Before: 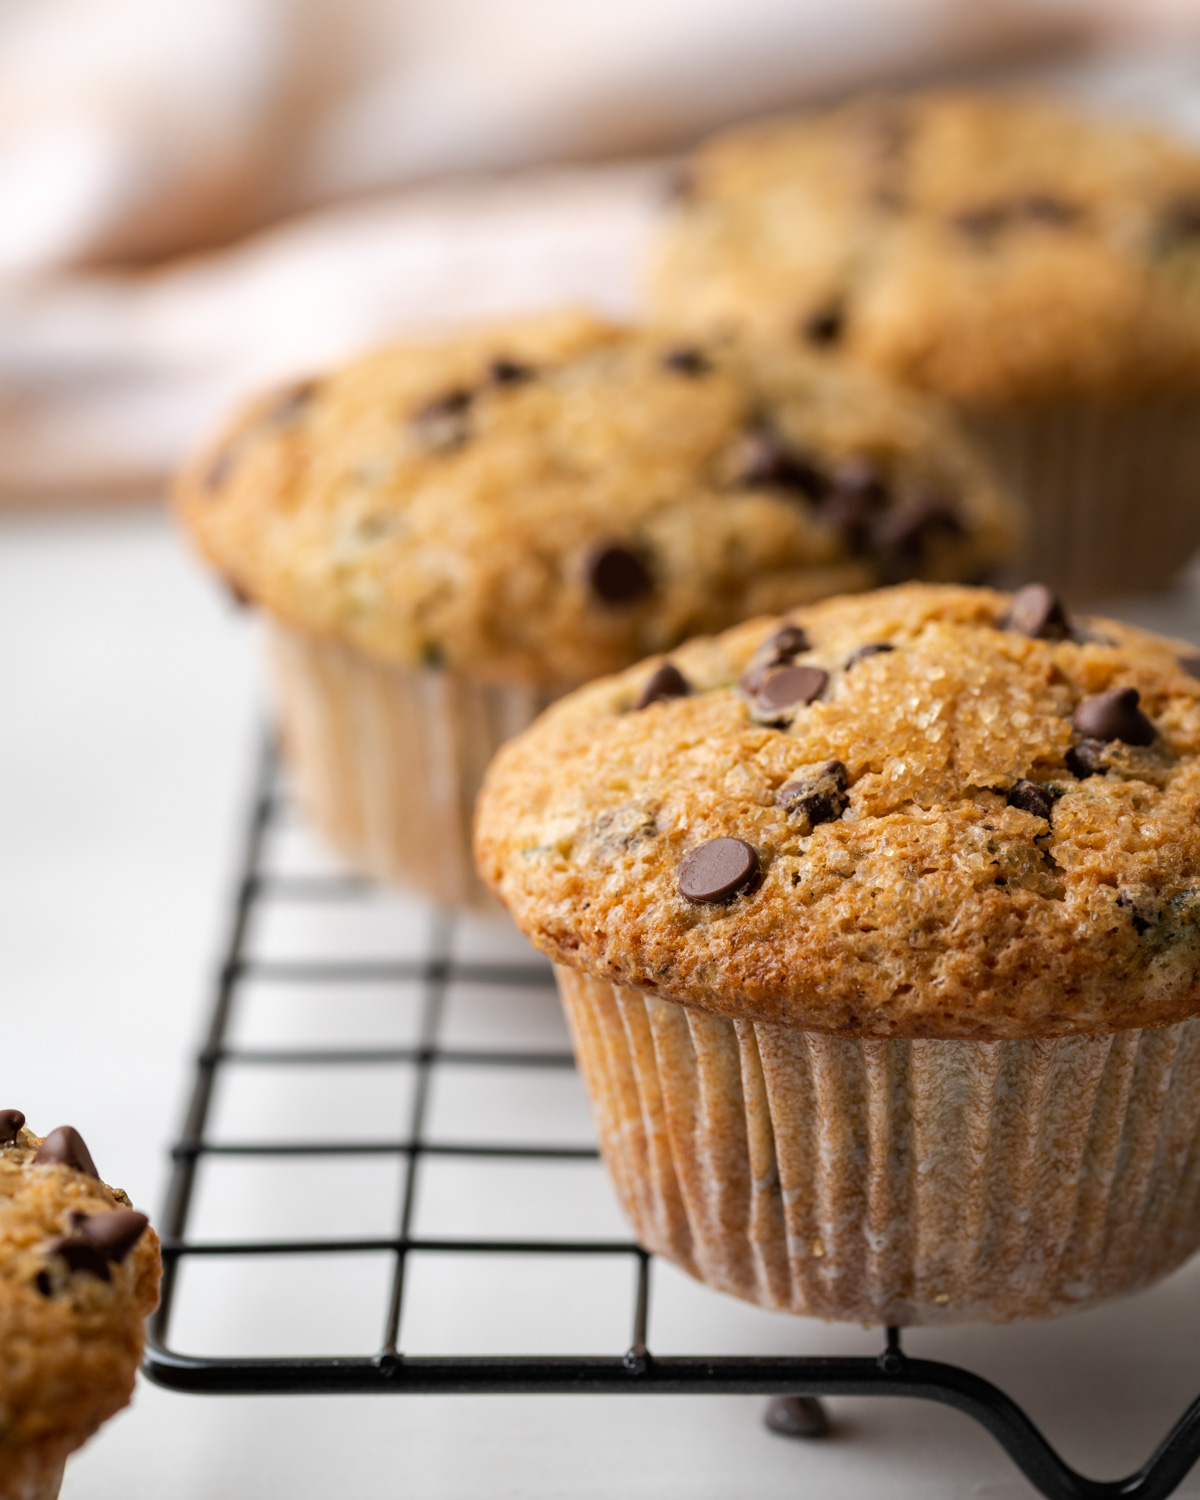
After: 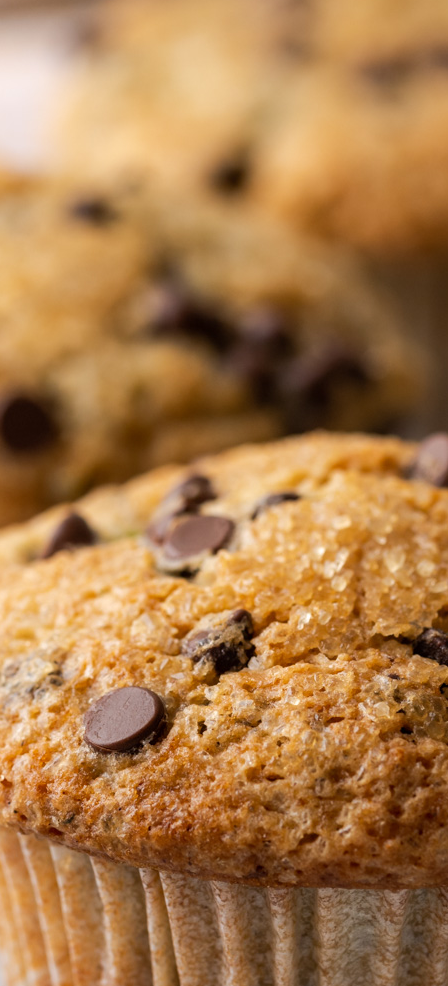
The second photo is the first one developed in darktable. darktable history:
crop and rotate: left 49.541%, top 10.104%, right 13.08%, bottom 24.111%
